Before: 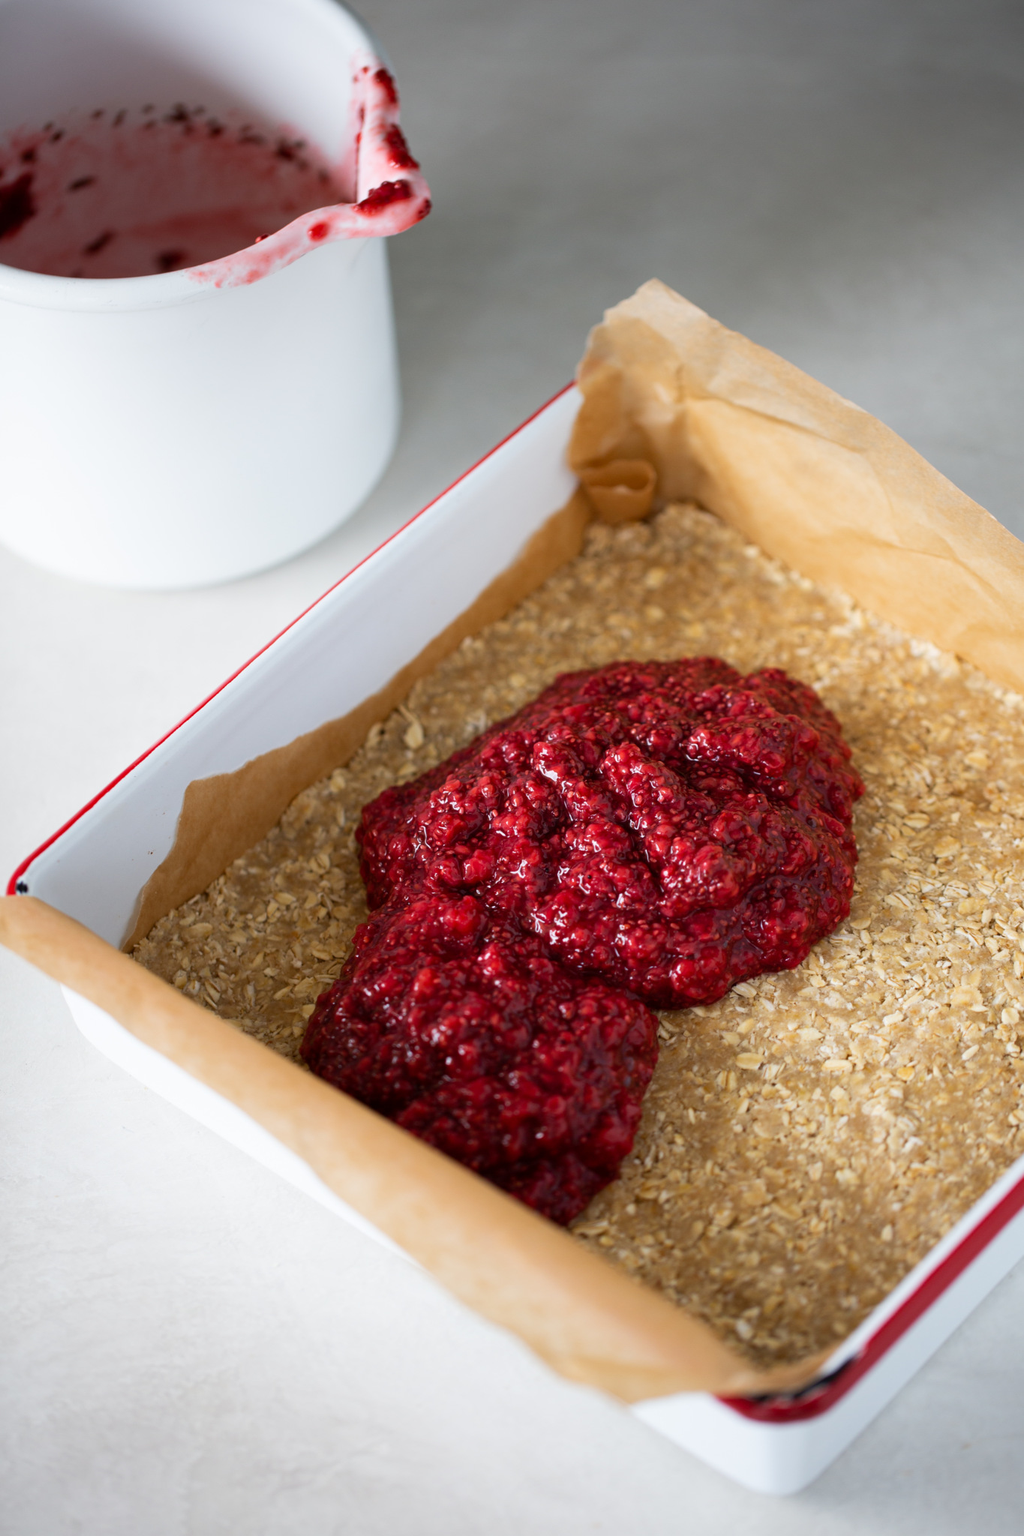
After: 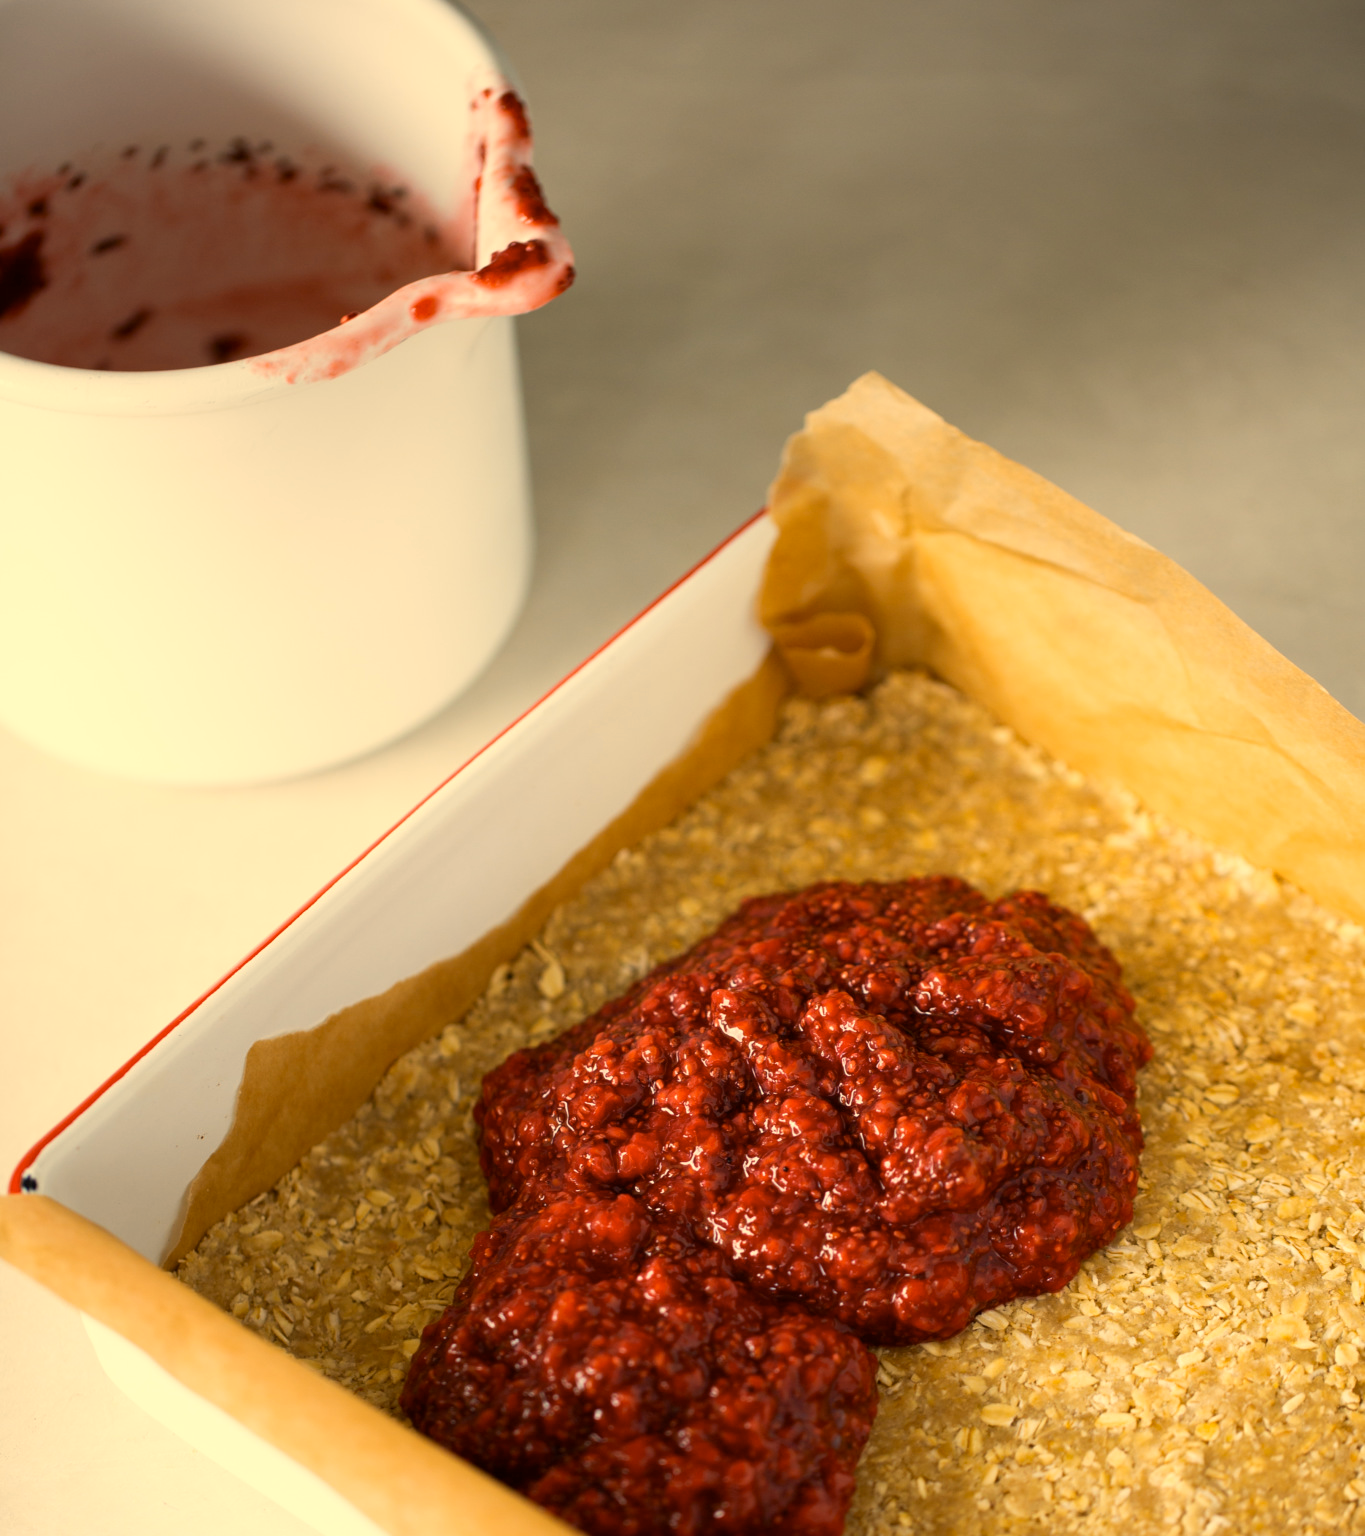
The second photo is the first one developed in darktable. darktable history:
exposure: exposure 0.014 EV, compensate highlight preservation false
white balance: red 1.138, green 0.996, blue 0.812
crop: bottom 24.967%
color contrast: green-magenta contrast 0.85, blue-yellow contrast 1.25, unbound 0
